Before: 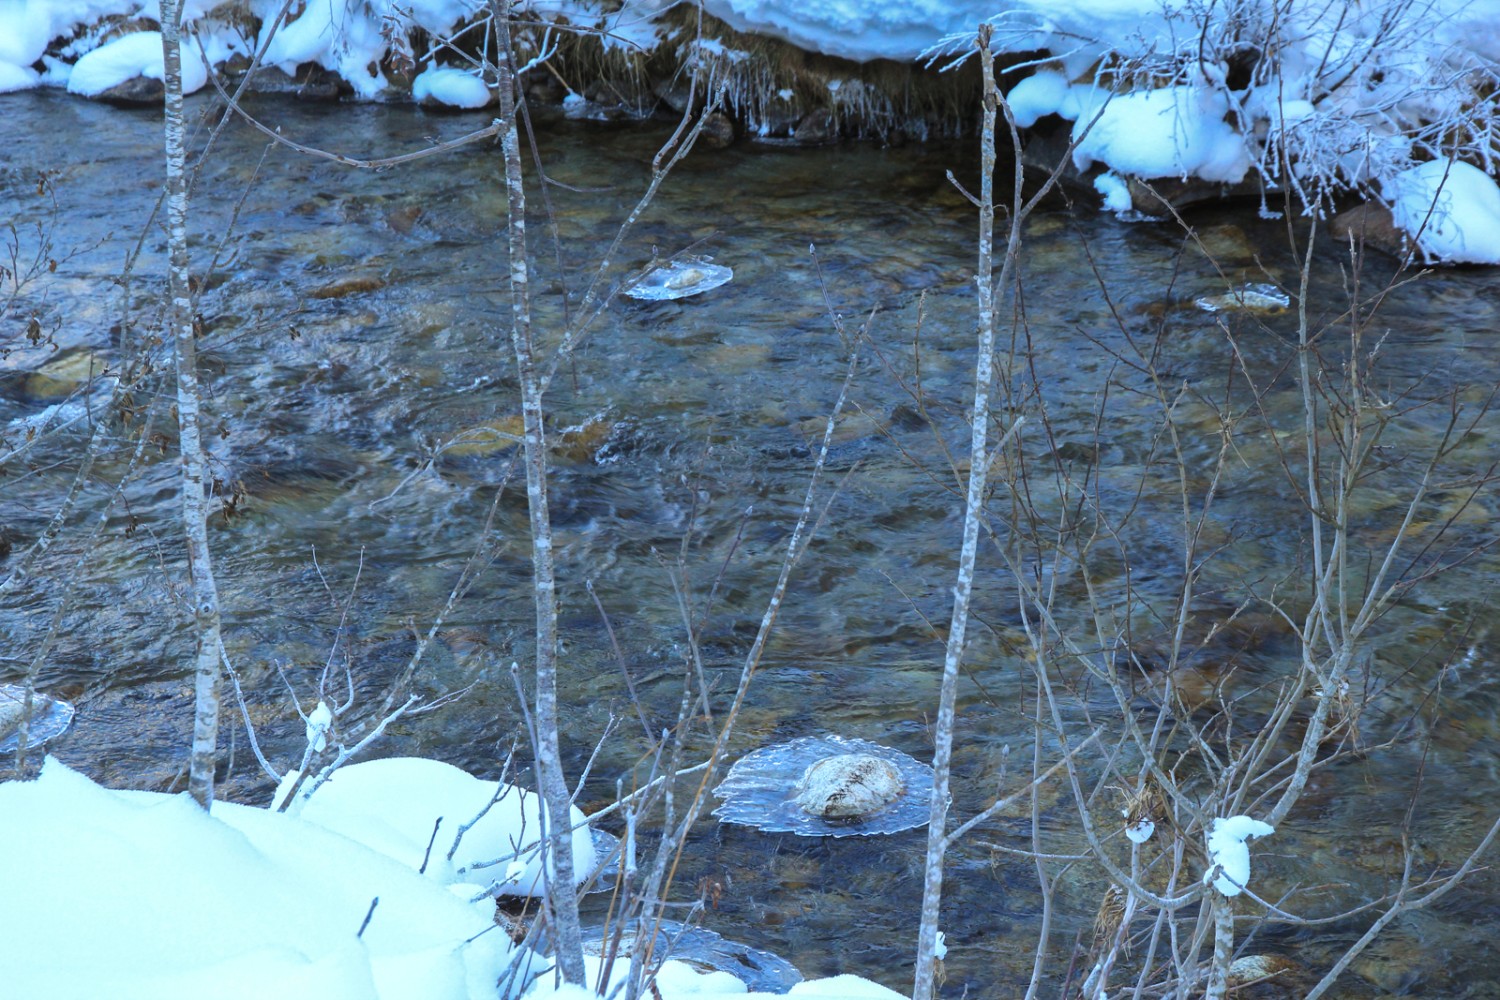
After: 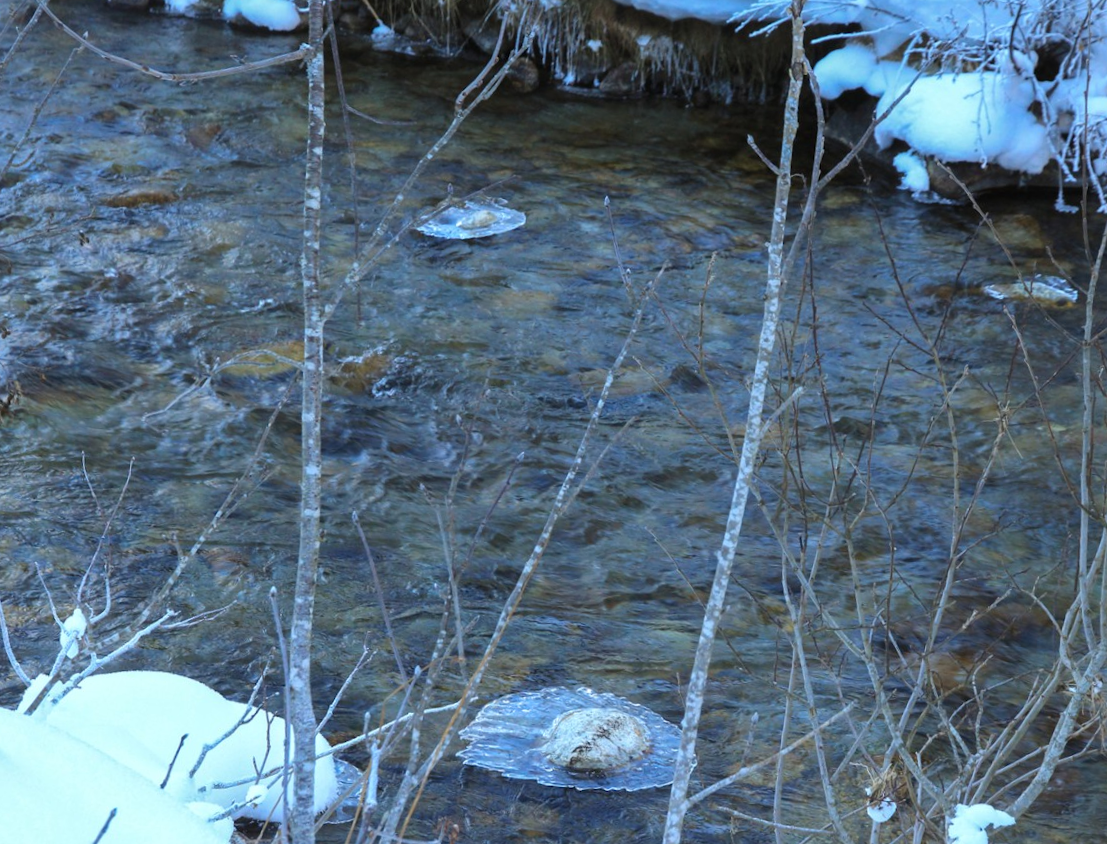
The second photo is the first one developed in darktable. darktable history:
rotate and perspective: rotation 5.12°, automatic cropping off
crop and rotate: left 17.046%, top 10.659%, right 12.989%, bottom 14.553%
